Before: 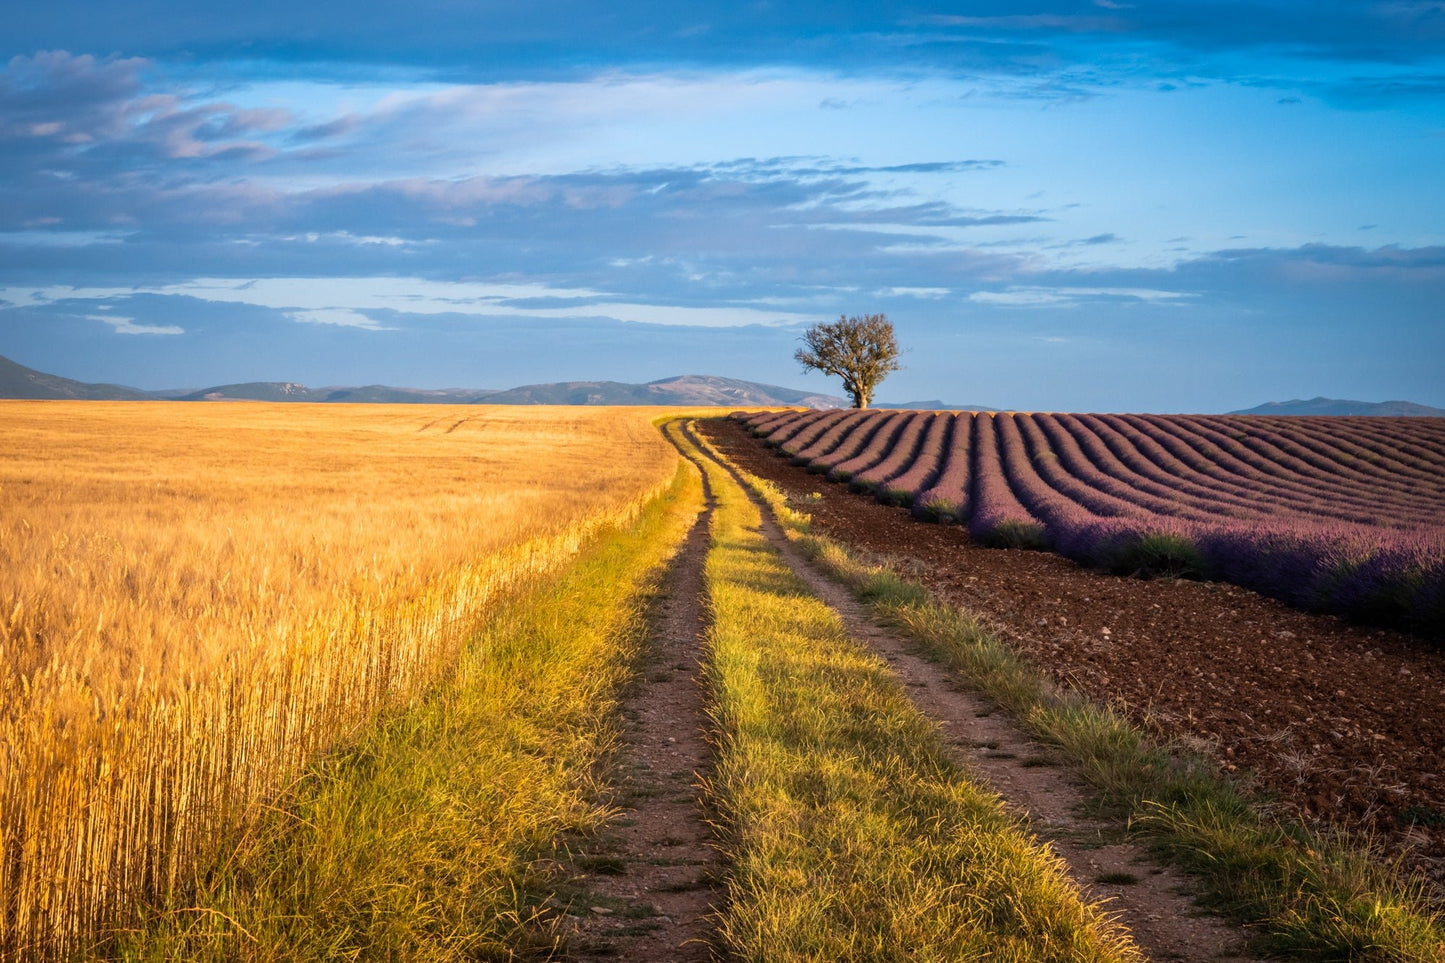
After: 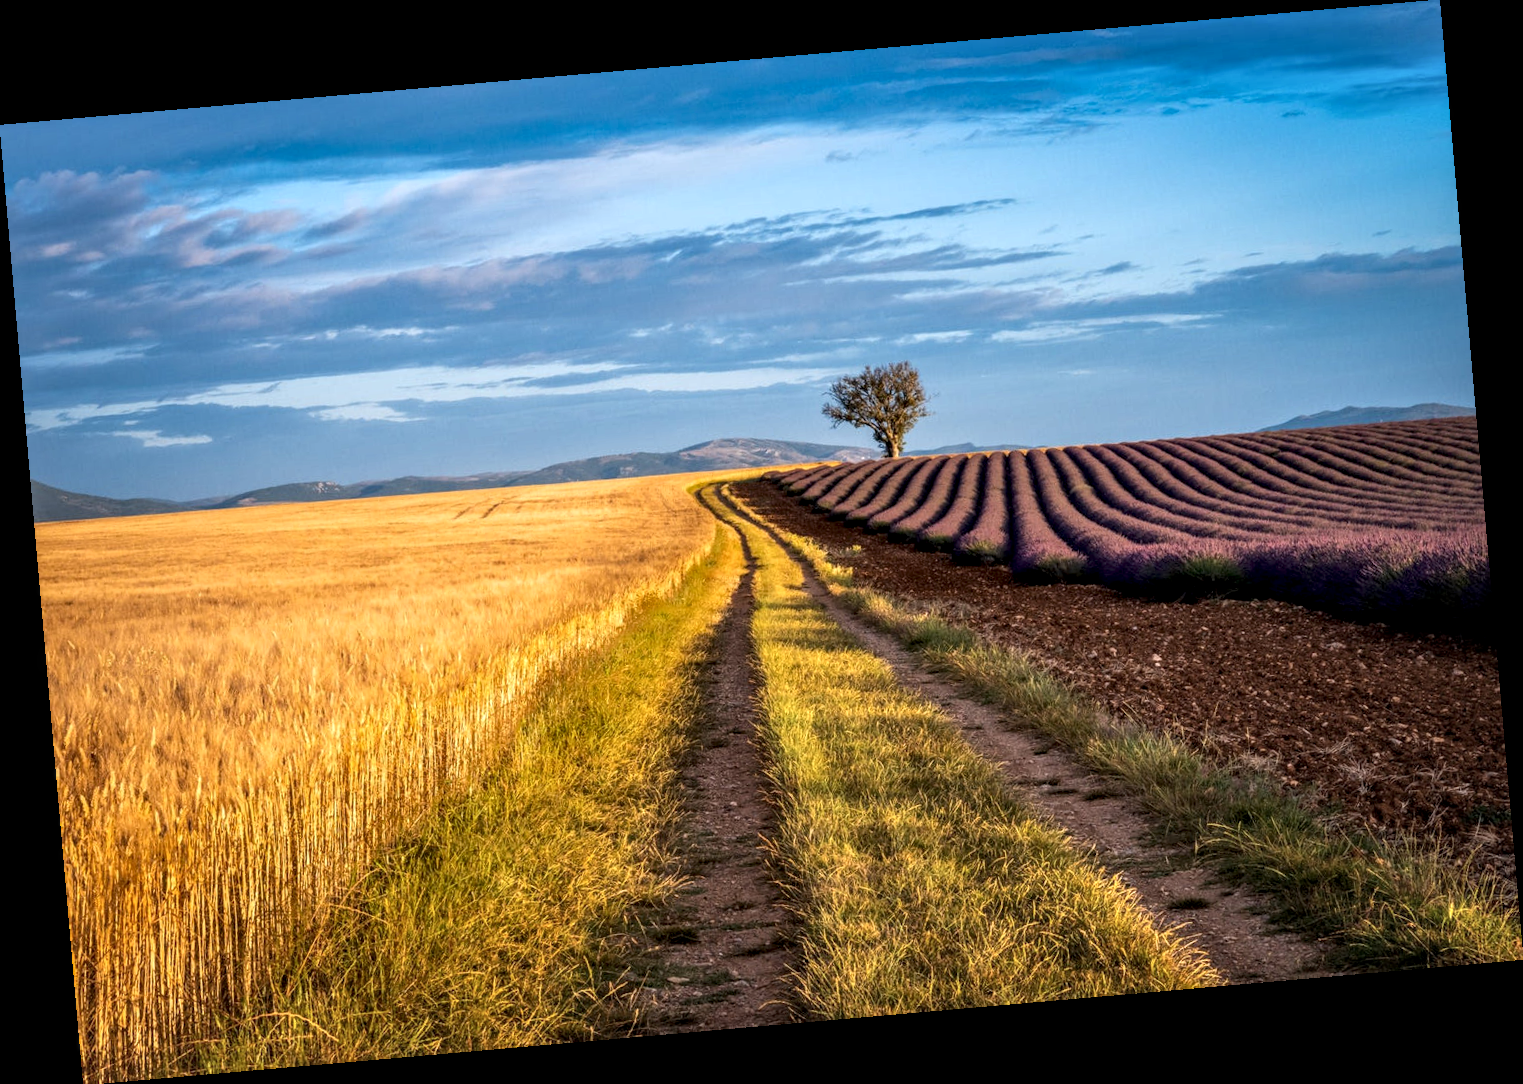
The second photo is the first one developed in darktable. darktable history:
rotate and perspective: rotation -4.98°, automatic cropping off
local contrast: detail 150%
